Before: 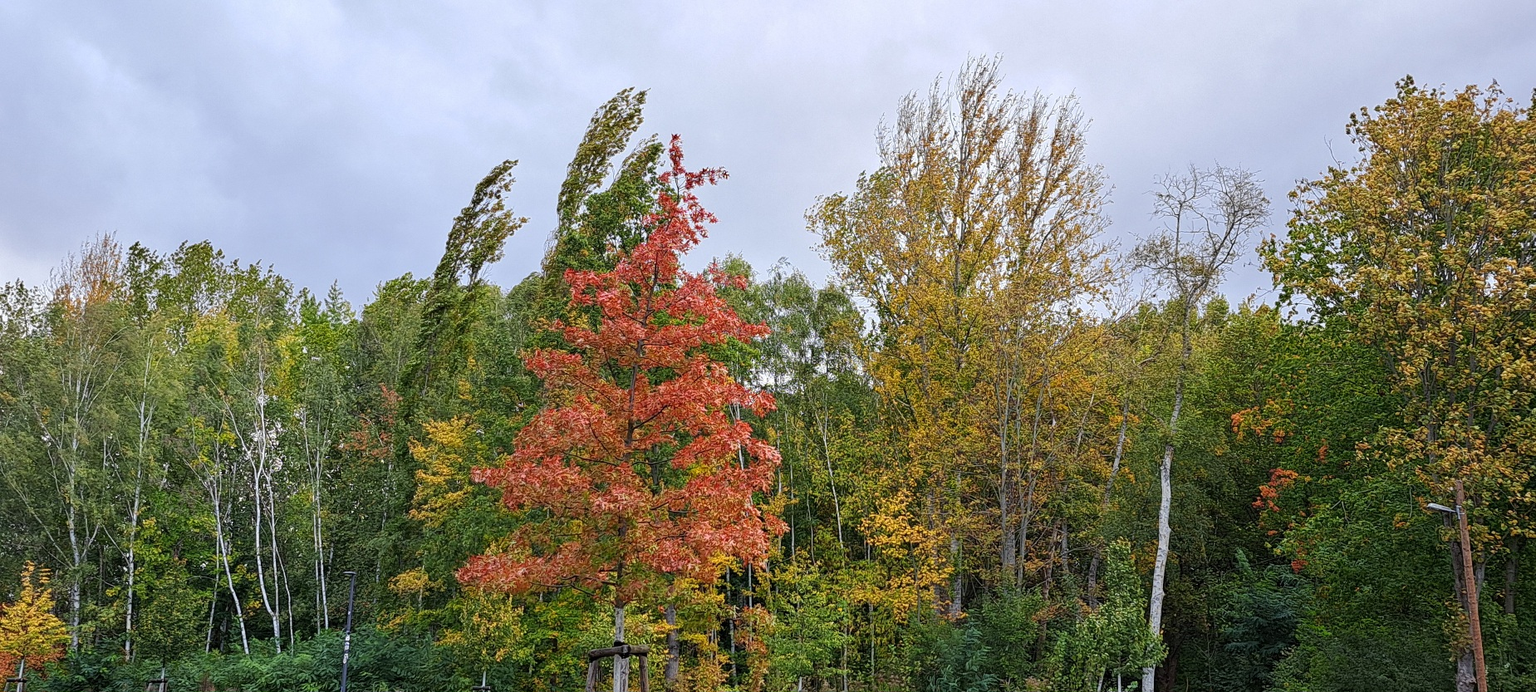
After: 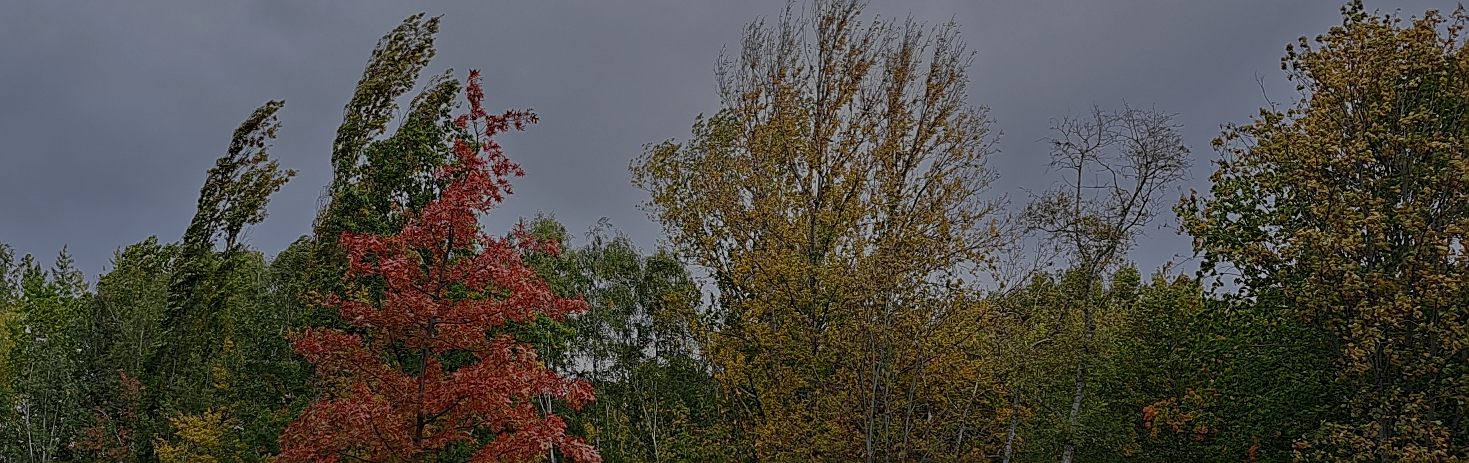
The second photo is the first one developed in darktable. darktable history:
crop: left 18.38%, top 11.092%, right 2.134%, bottom 33.217%
sharpen: on, module defaults
tone equalizer: -8 EV -2 EV, -7 EV -2 EV, -6 EV -2 EV, -5 EV -2 EV, -4 EV -2 EV, -3 EV -2 EV, -2 EV -2 EV, -1 EV -1.63 EV, +0 EV -2 EV
